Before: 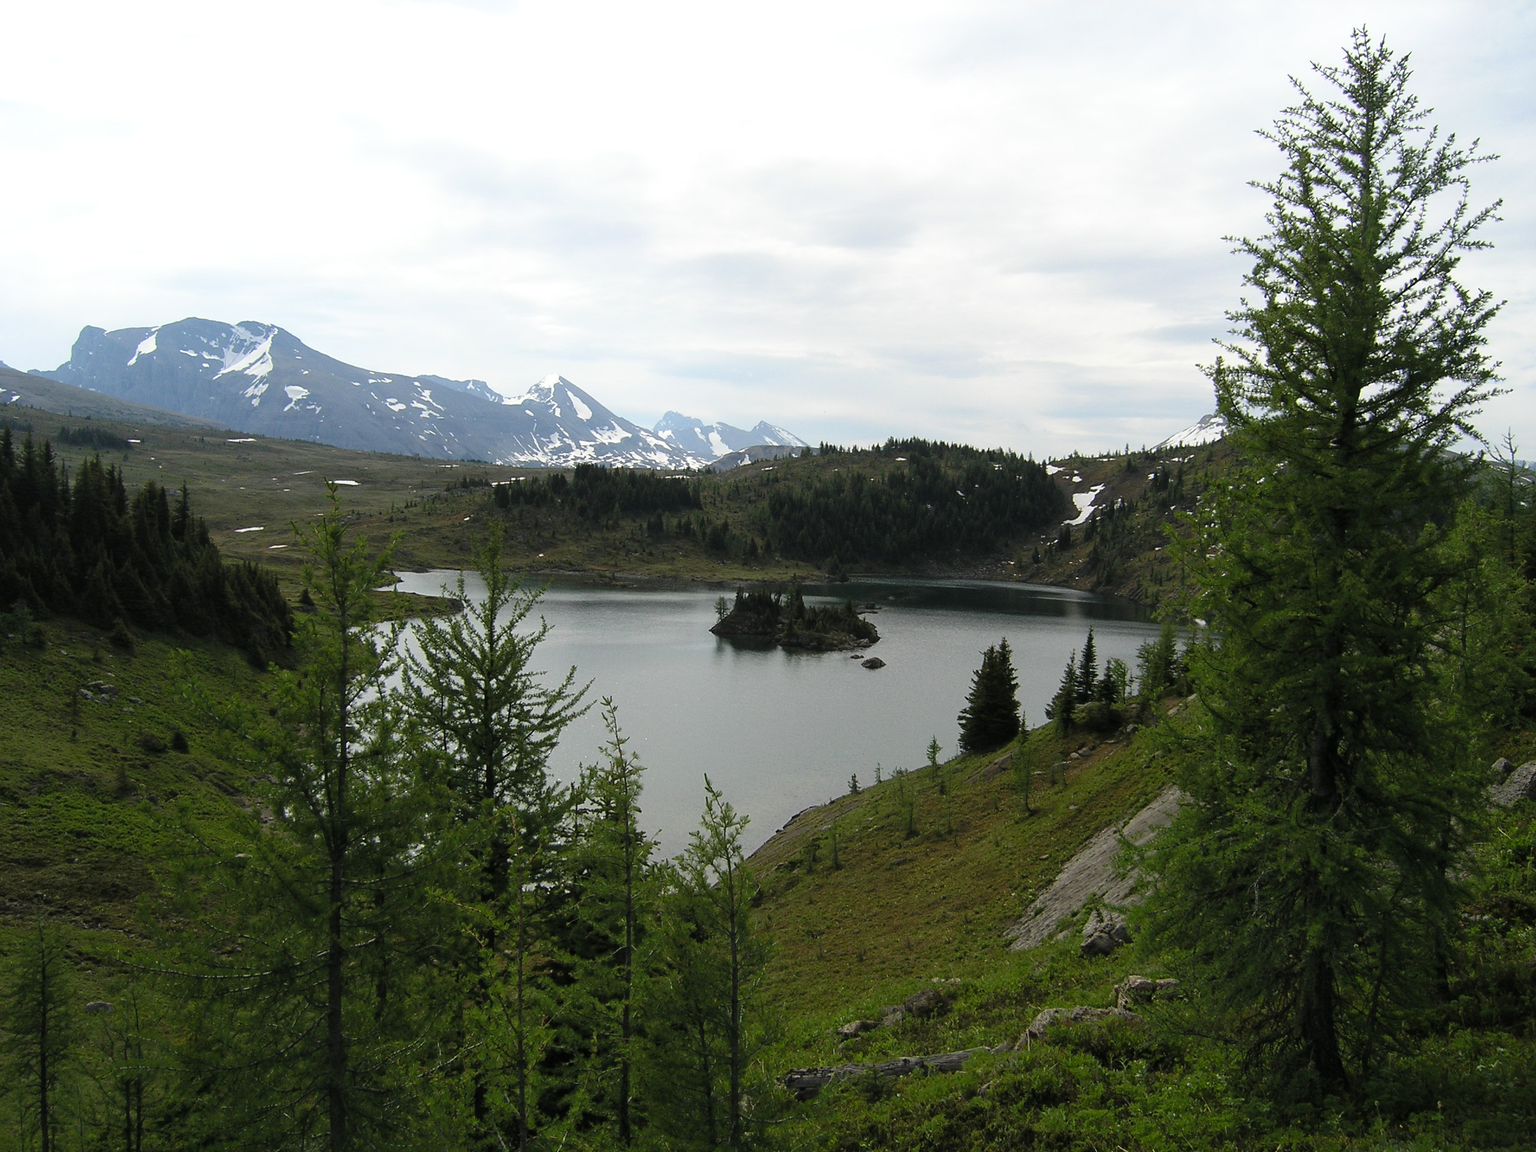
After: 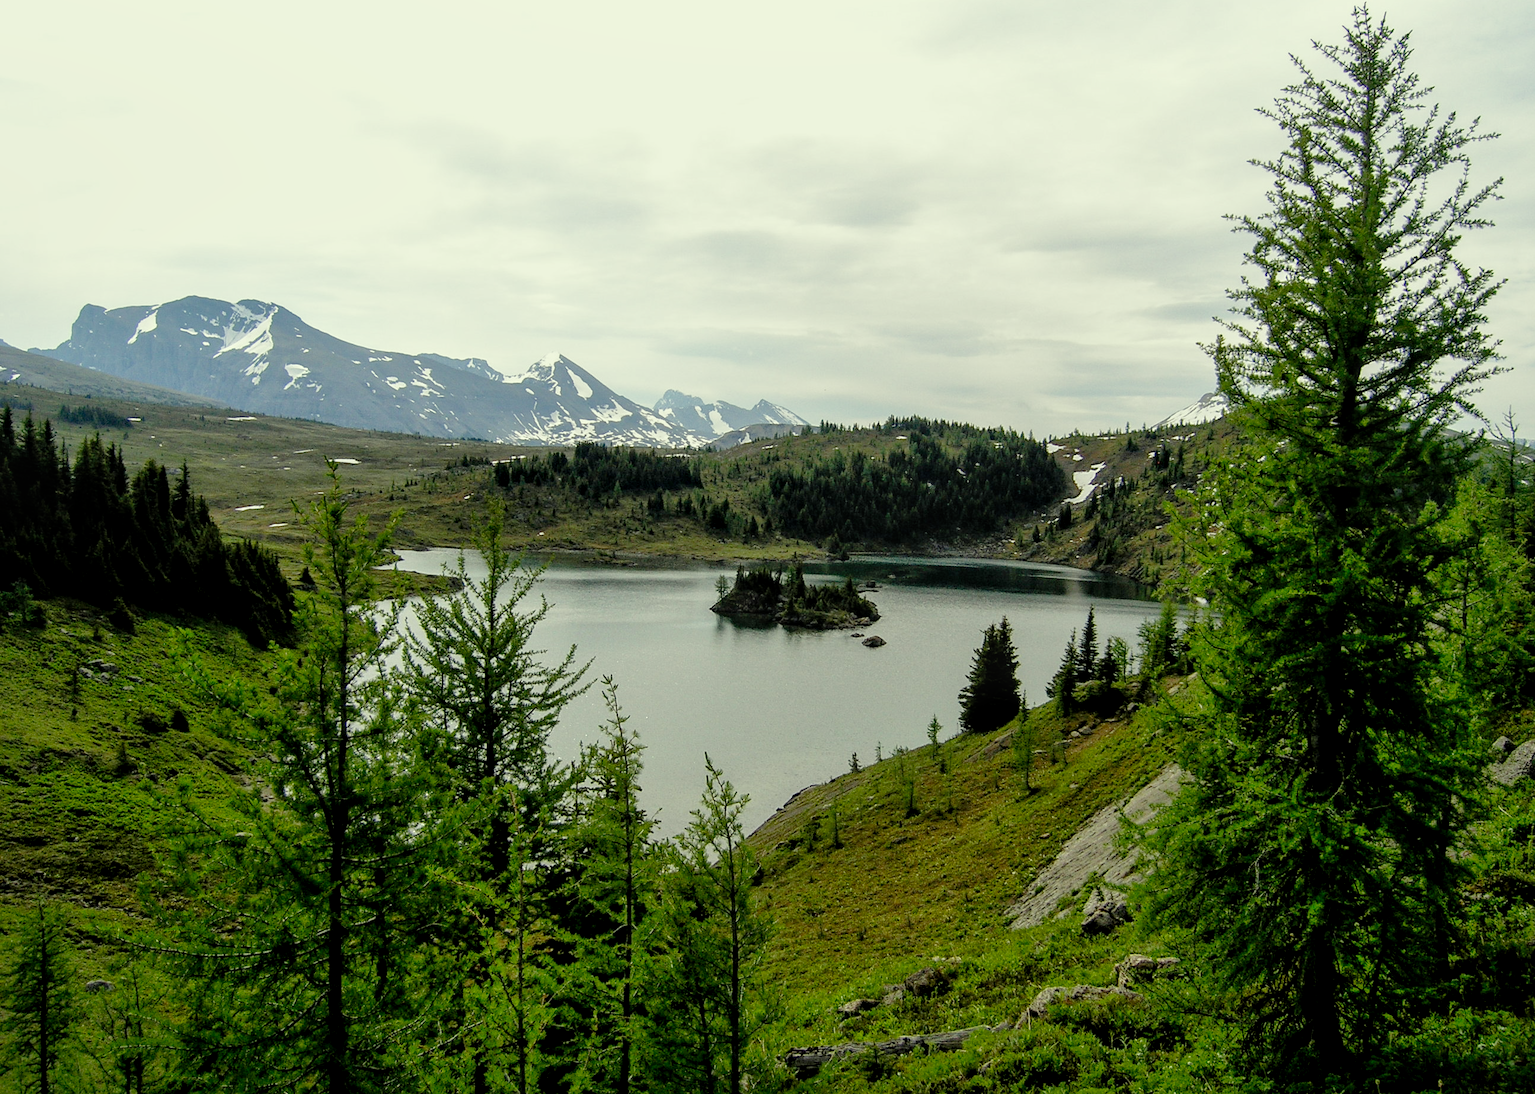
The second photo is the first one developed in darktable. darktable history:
filmic rgb: black relative exposure -7.77 EV, white relative exposure 4.43 EV, threshold 3.05 EV, hardness 3.76, latitude 49.74%, contrast 1.101, preserve chrominance no, color science v4 (2020), contrast in shadows soft, contrast in highlights soft, enable highlight reconstruction true
local contrast: detail 130%
crop and rotate: top 1.909%, bottom 3.118%
exposure: black level correction 0, exposure 0.499 EV, compensate exposure bias true, compensate highlight preservation false
shadows and highlights: on, module defaults
color correction: highlights a* -5.63, highlights b* 10.99
